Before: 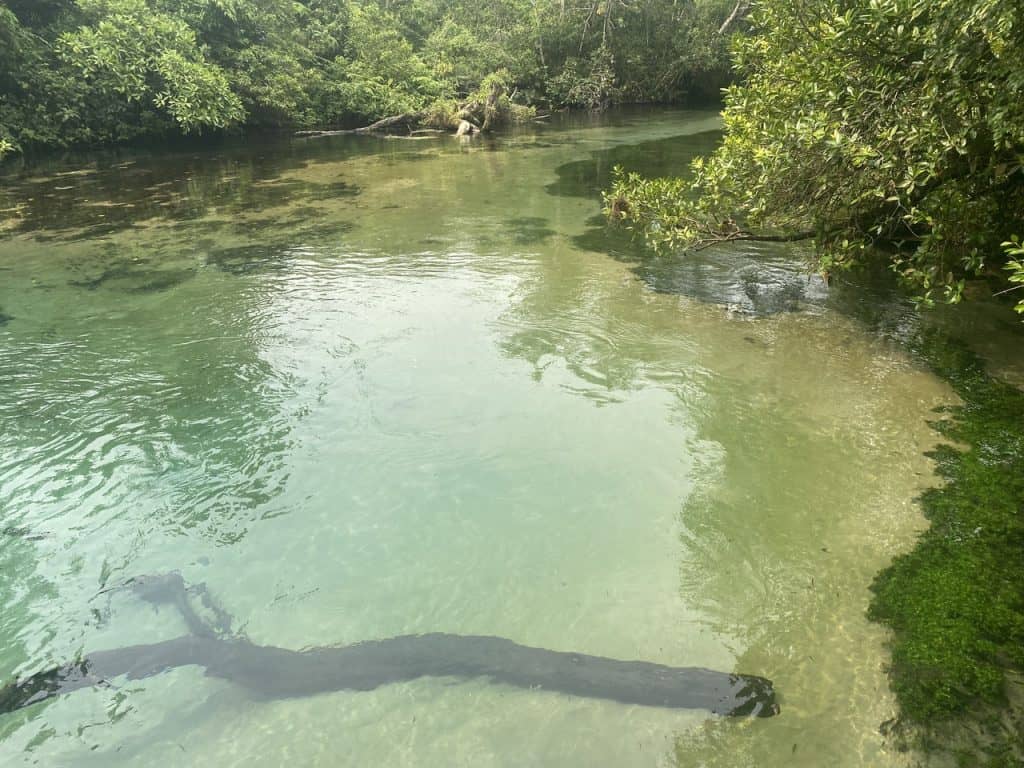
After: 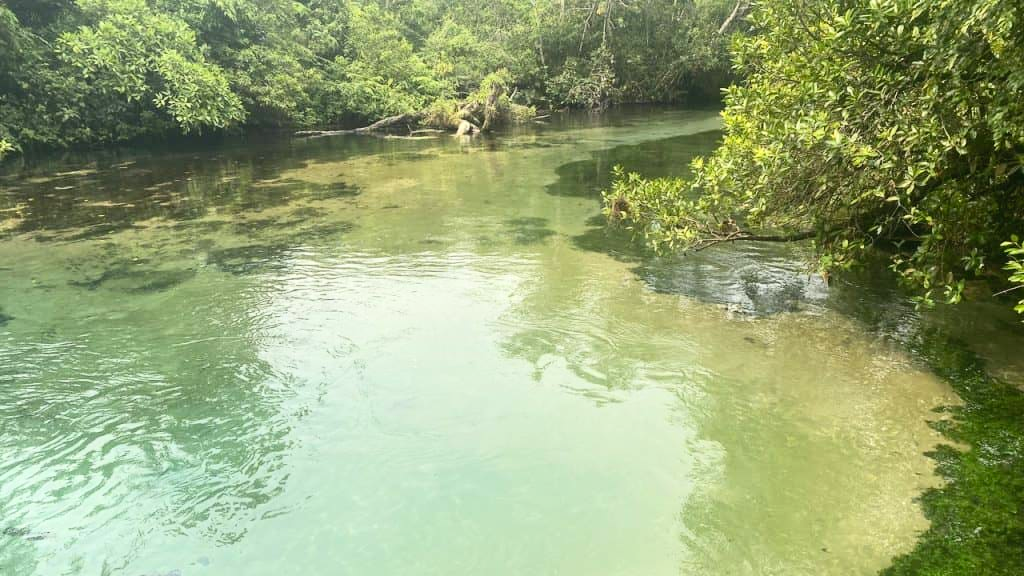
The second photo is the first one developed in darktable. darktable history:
crop: bottom 24.967%
contrast brightness saturation: contrast 0.2, brightness 0.16, saturation 0.22
